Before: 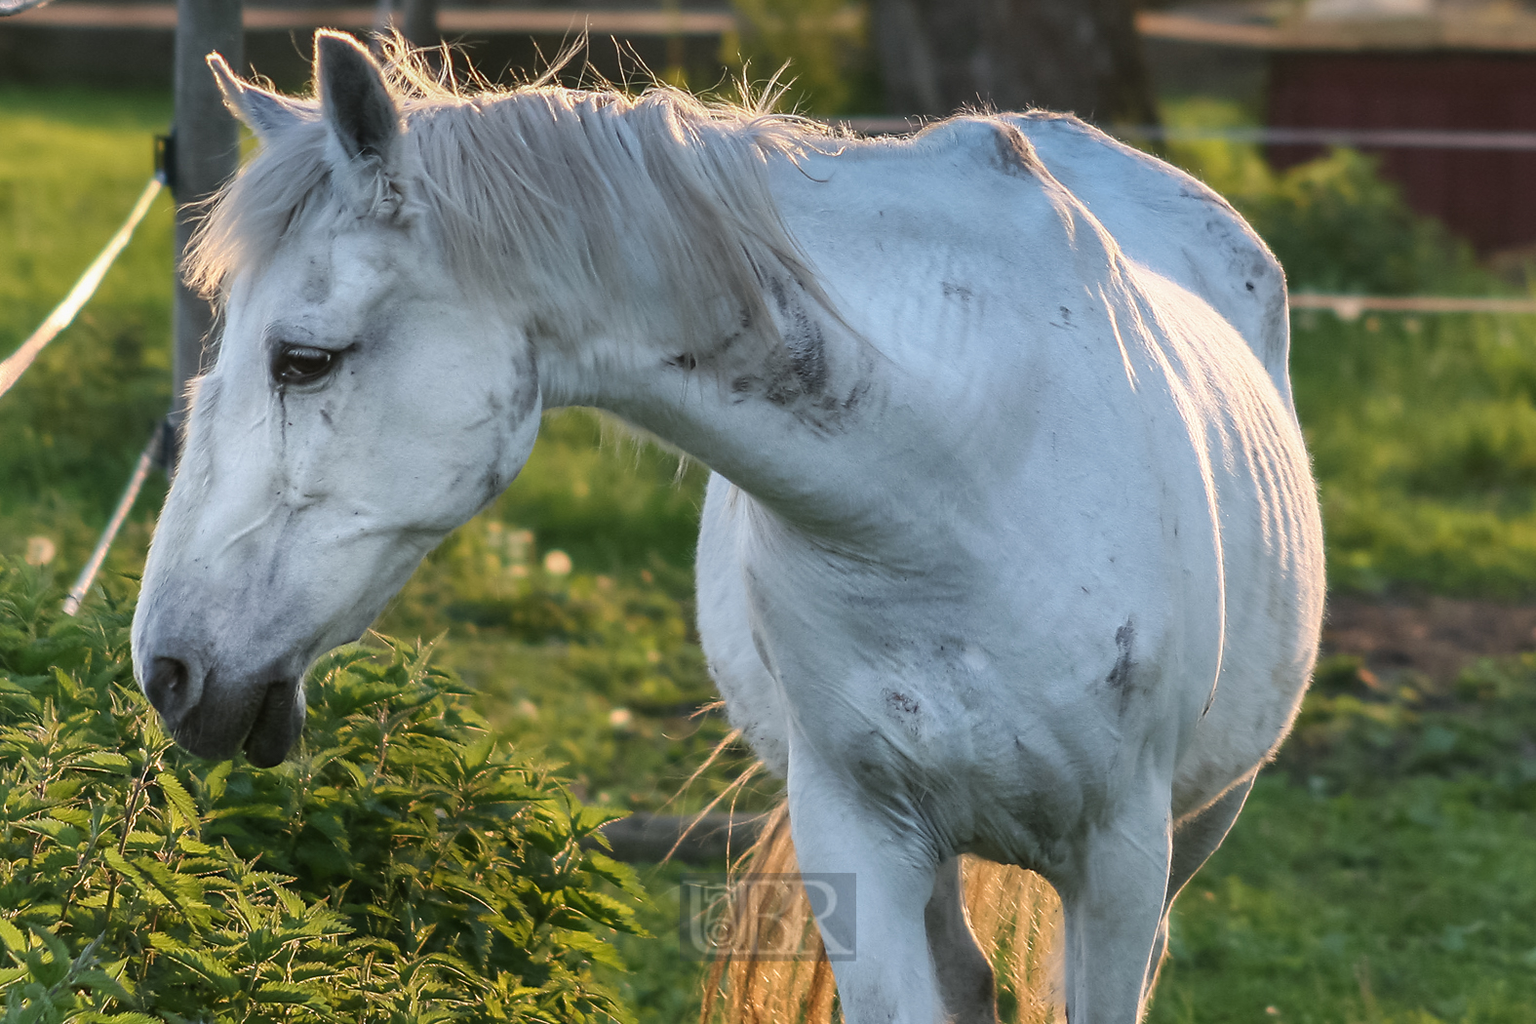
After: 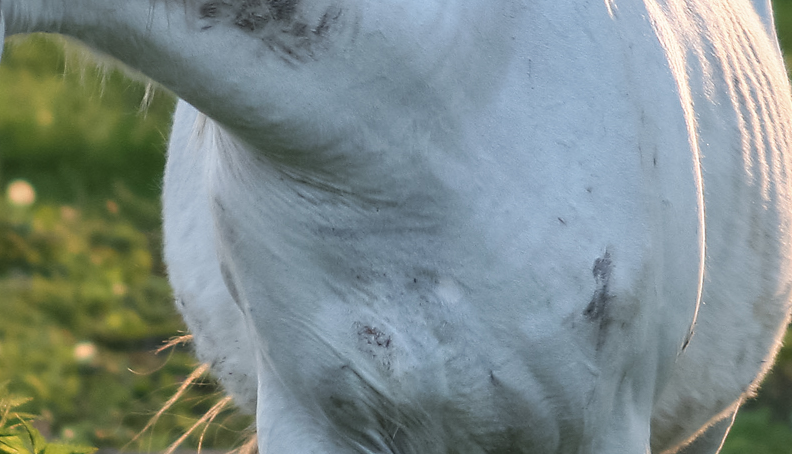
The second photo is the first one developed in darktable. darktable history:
contrast brightness saturation: contrast 0.01, saturation -0.05
crop: left 35.03%, top 36.625%, right 14.663%, bottom 20.057%
